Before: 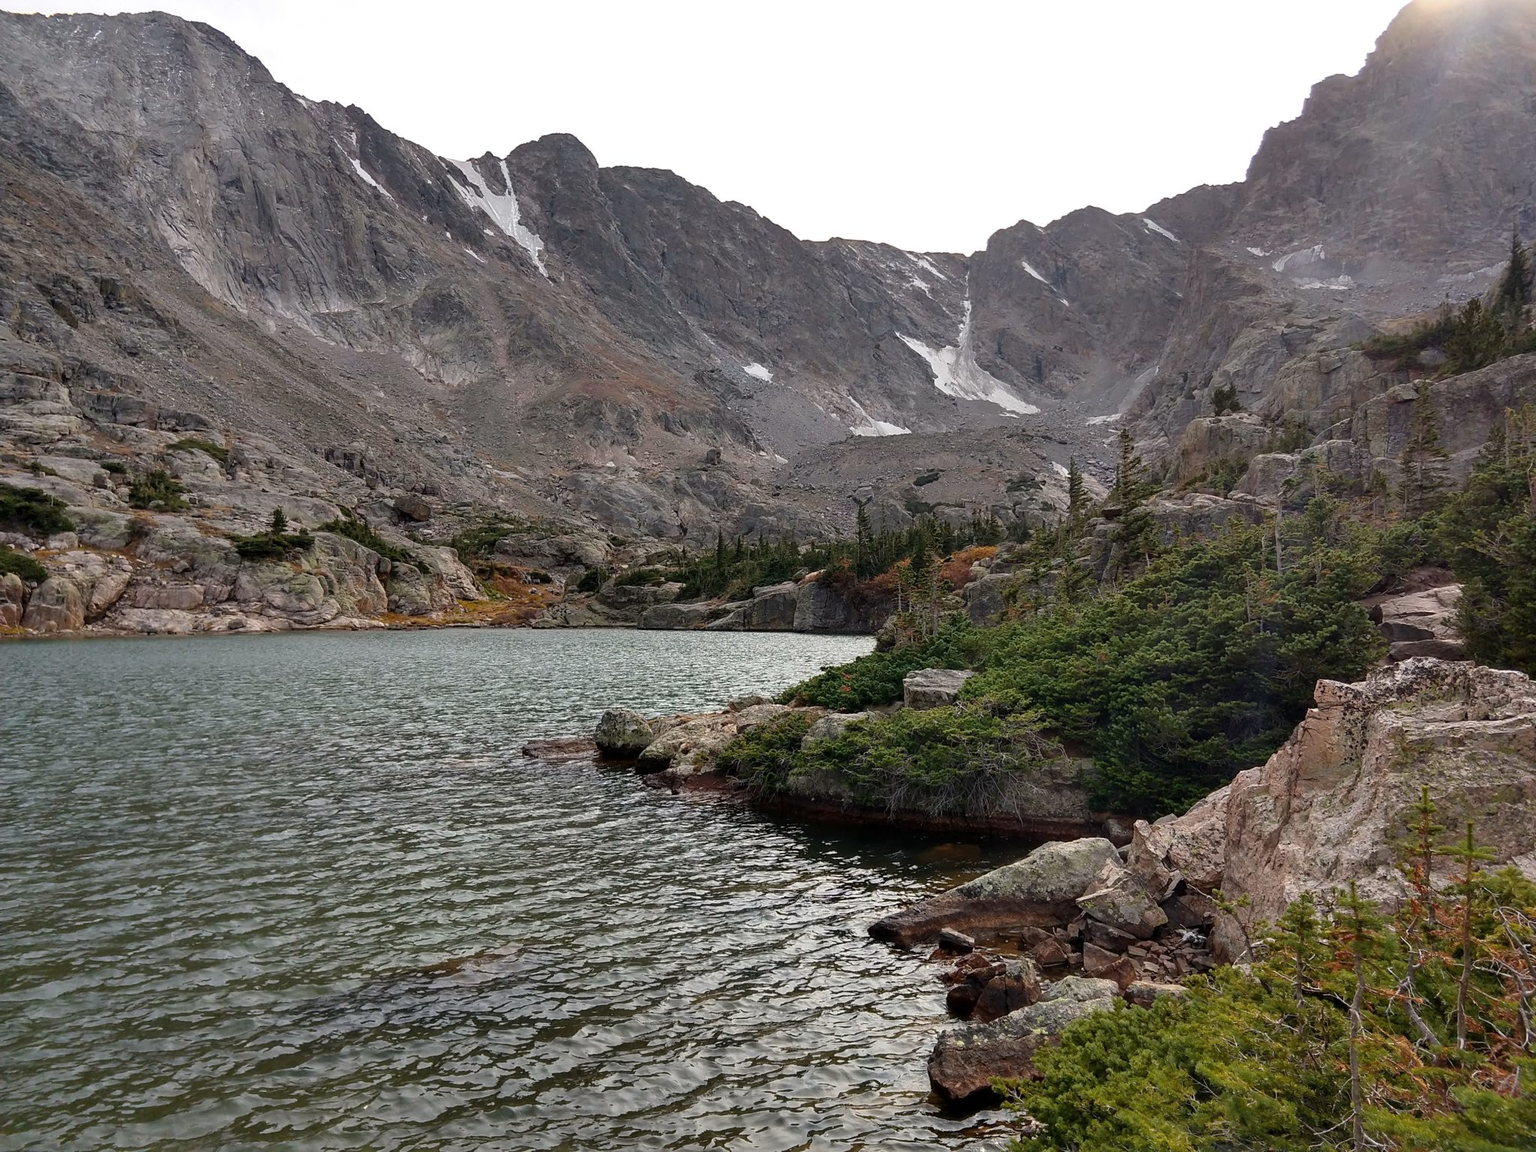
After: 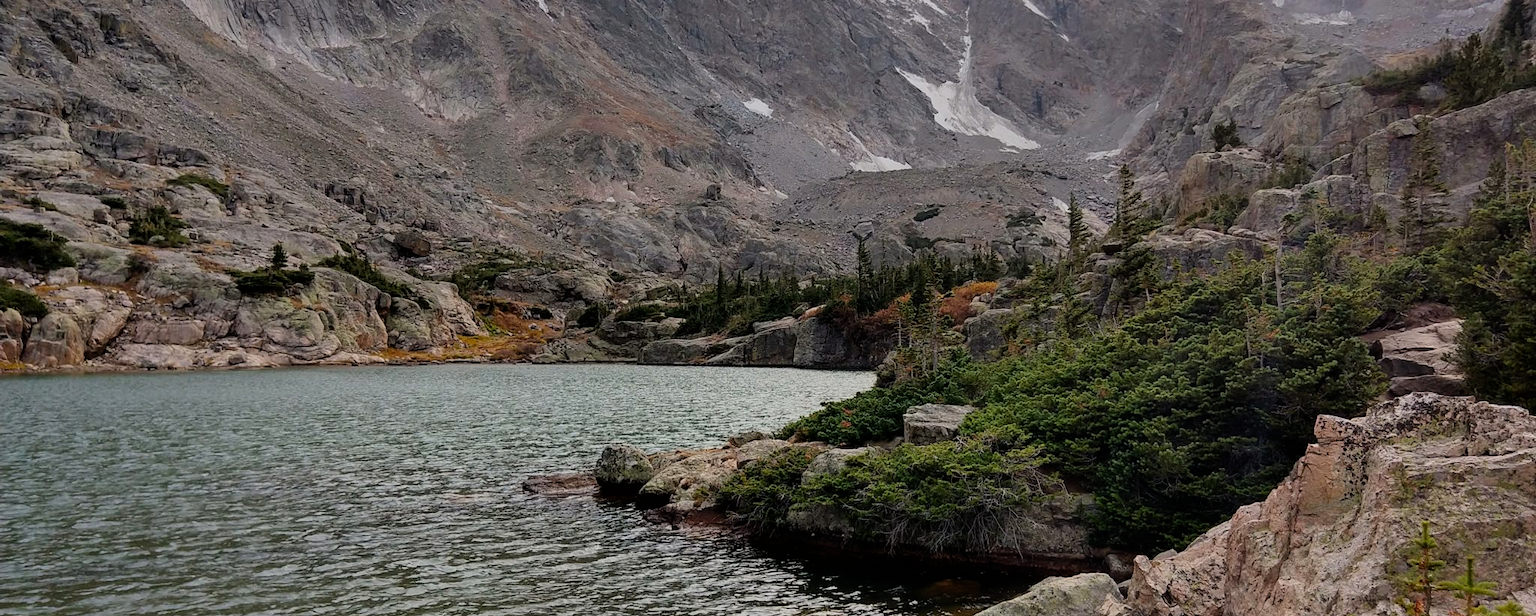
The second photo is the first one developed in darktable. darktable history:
filmic rgb: black relative exposure -7.65 EV, white relative exposure 4.56 EV, hardness 3.61, color science v6 (2022)
crop and rotate: top 23.043%, bottom 23.437%
contrast brightness saturation: contrast 0.04, saturation 0.16
